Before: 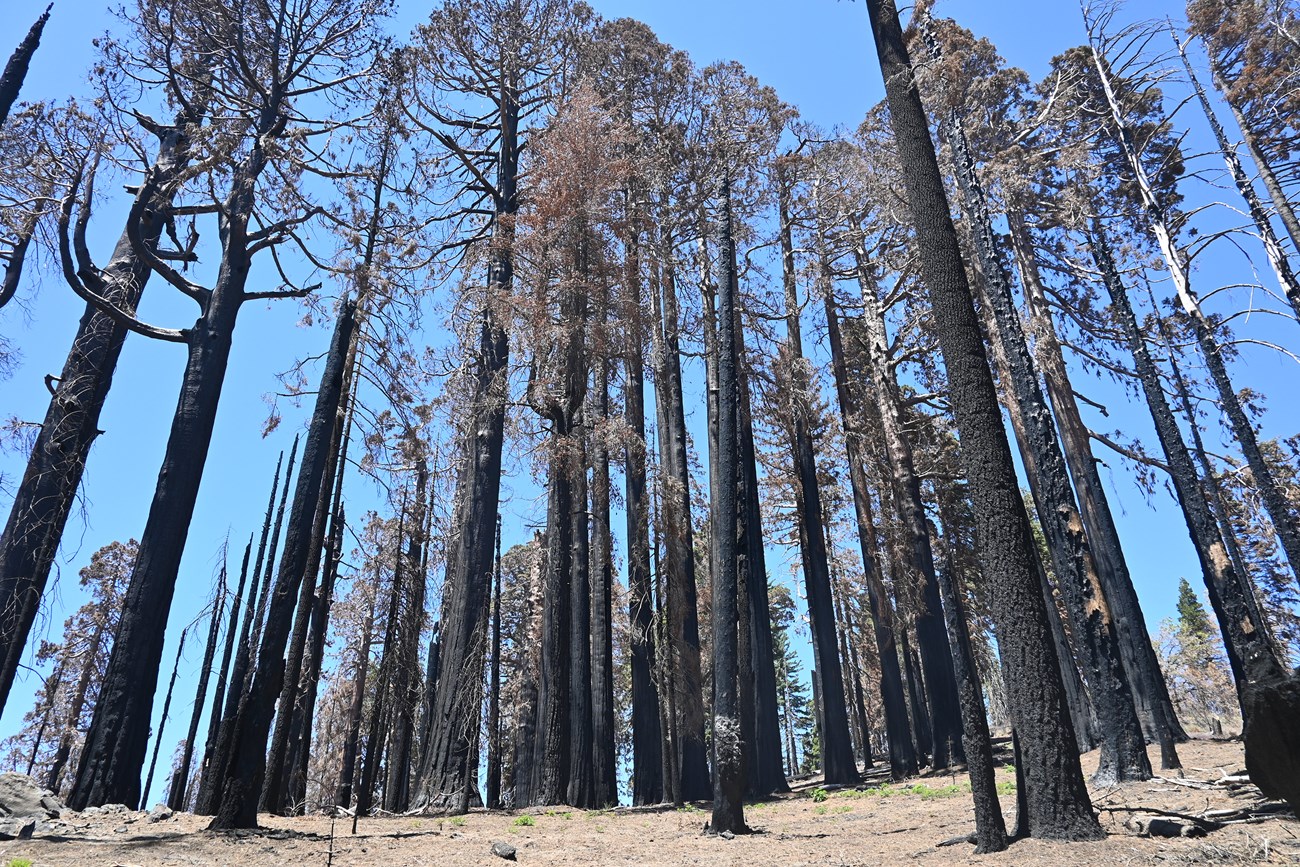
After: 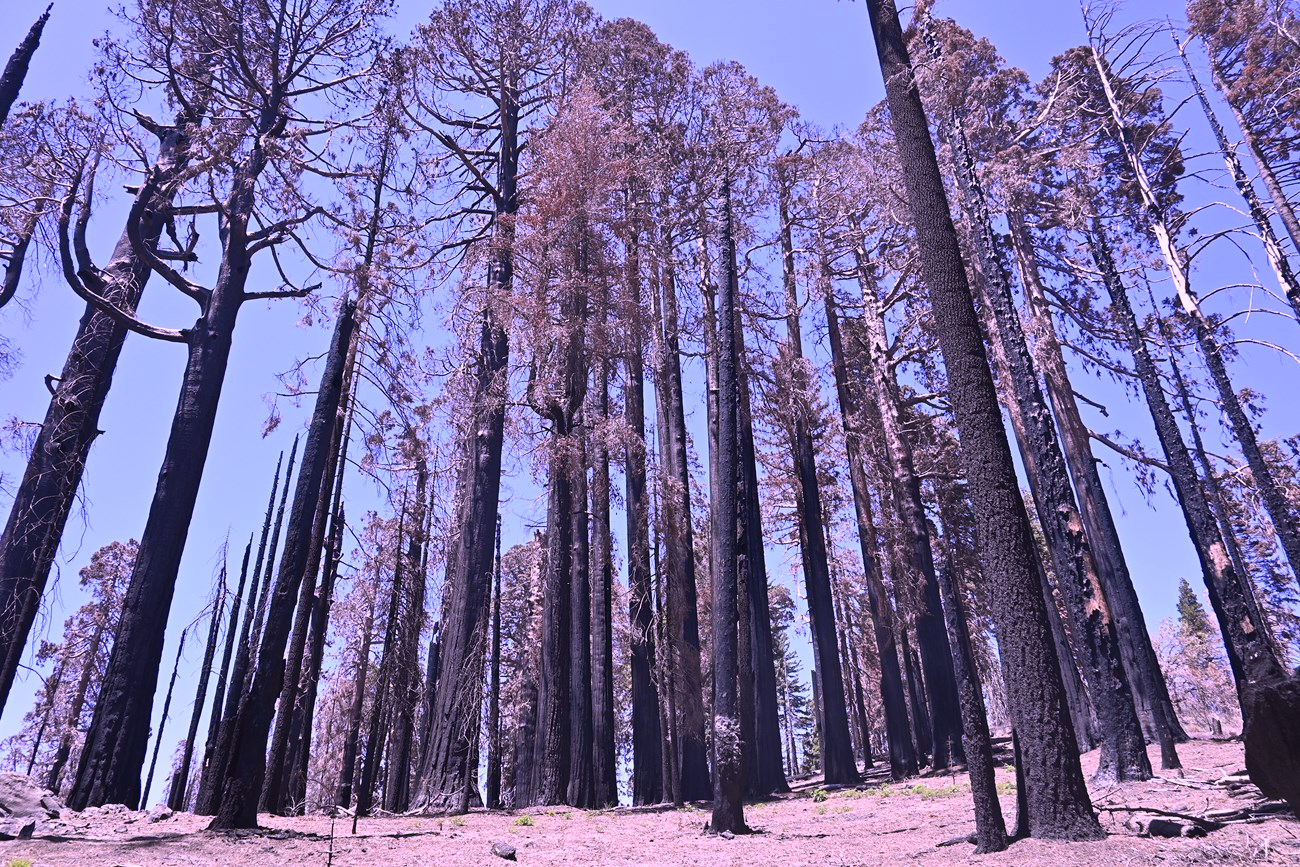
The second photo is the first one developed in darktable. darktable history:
color calibration: output R [1.107, -0.012, -0.003, 0], output B [0, 0, 1.308, 0], x 0.366, y 0.379, temperature 4401.03 K
